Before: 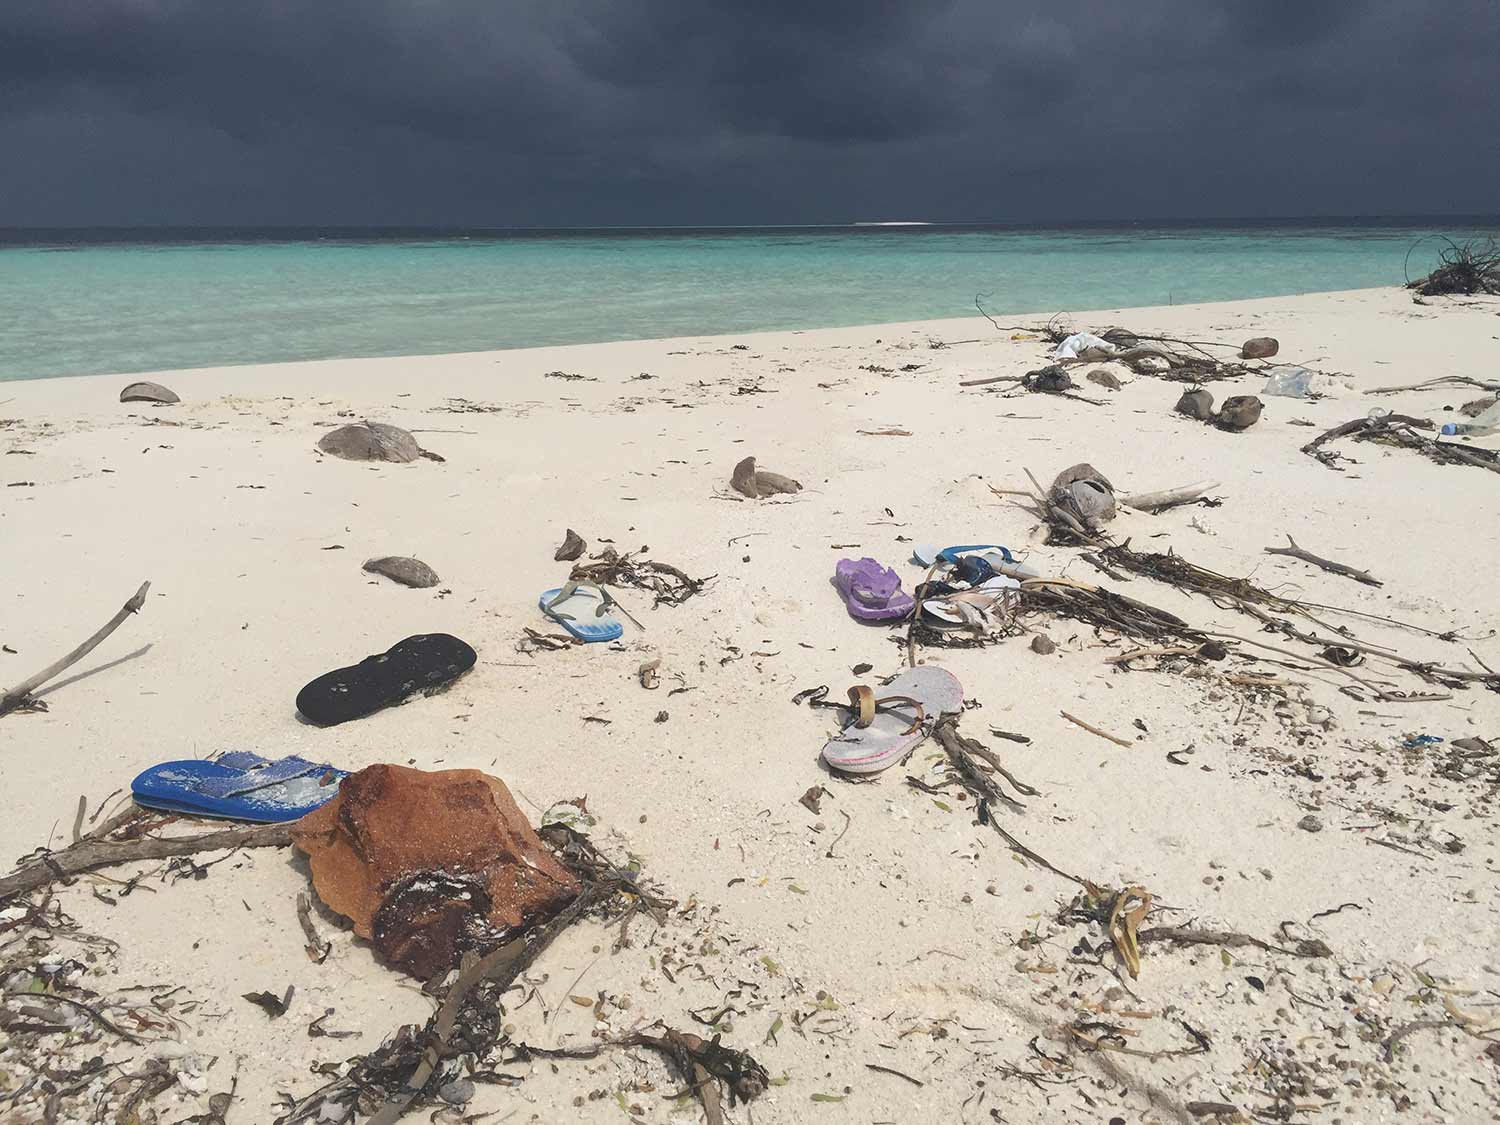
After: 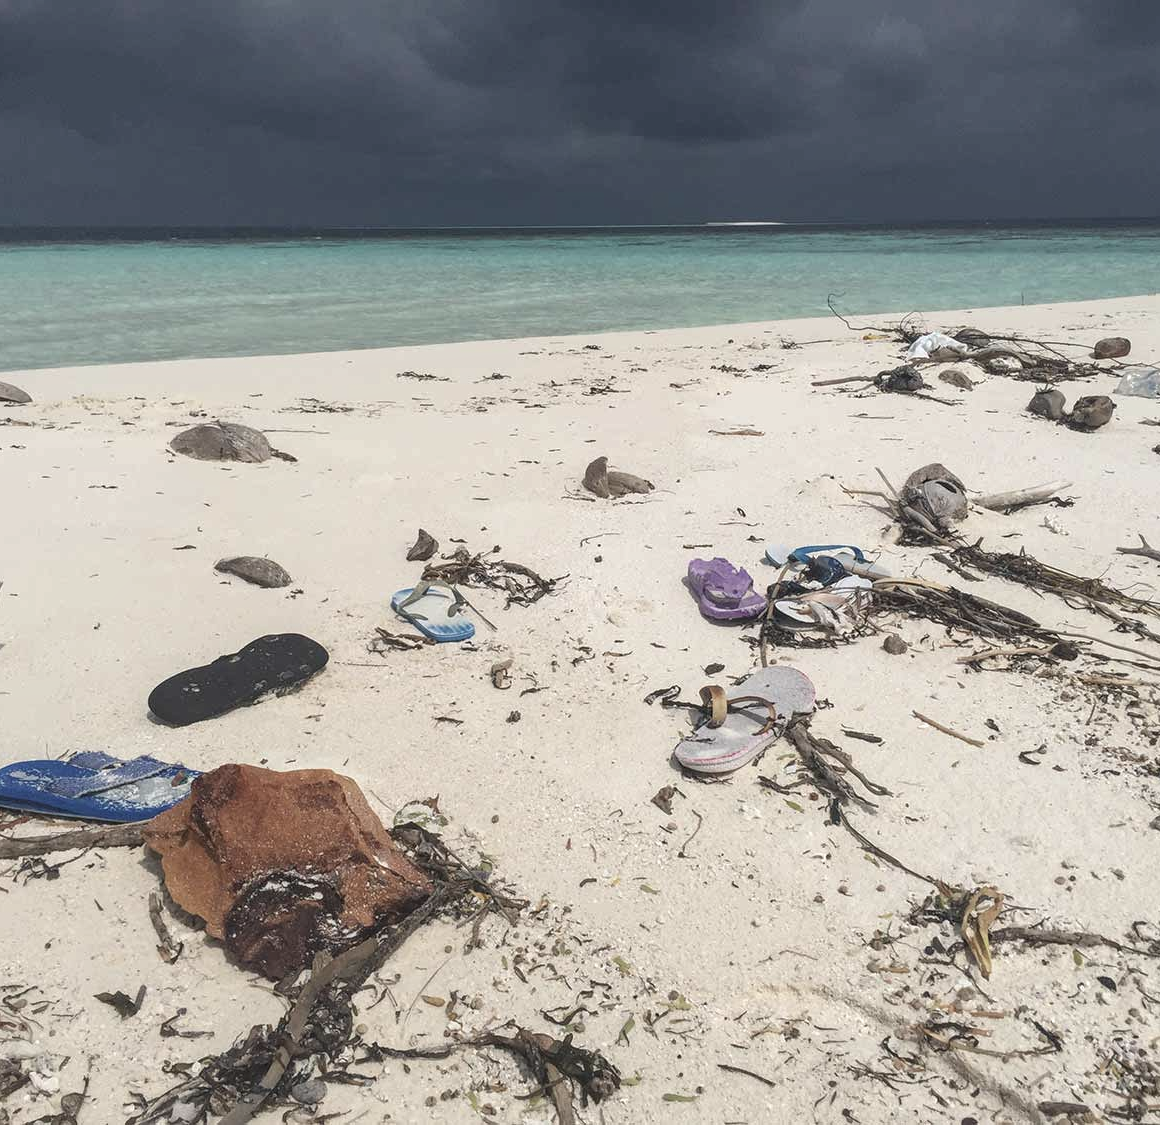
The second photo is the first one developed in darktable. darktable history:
color correction: highlights b* 0.002, saturation 0.808
local contrast: on, module defaults
crop: left 9.902%, right 12.709%
